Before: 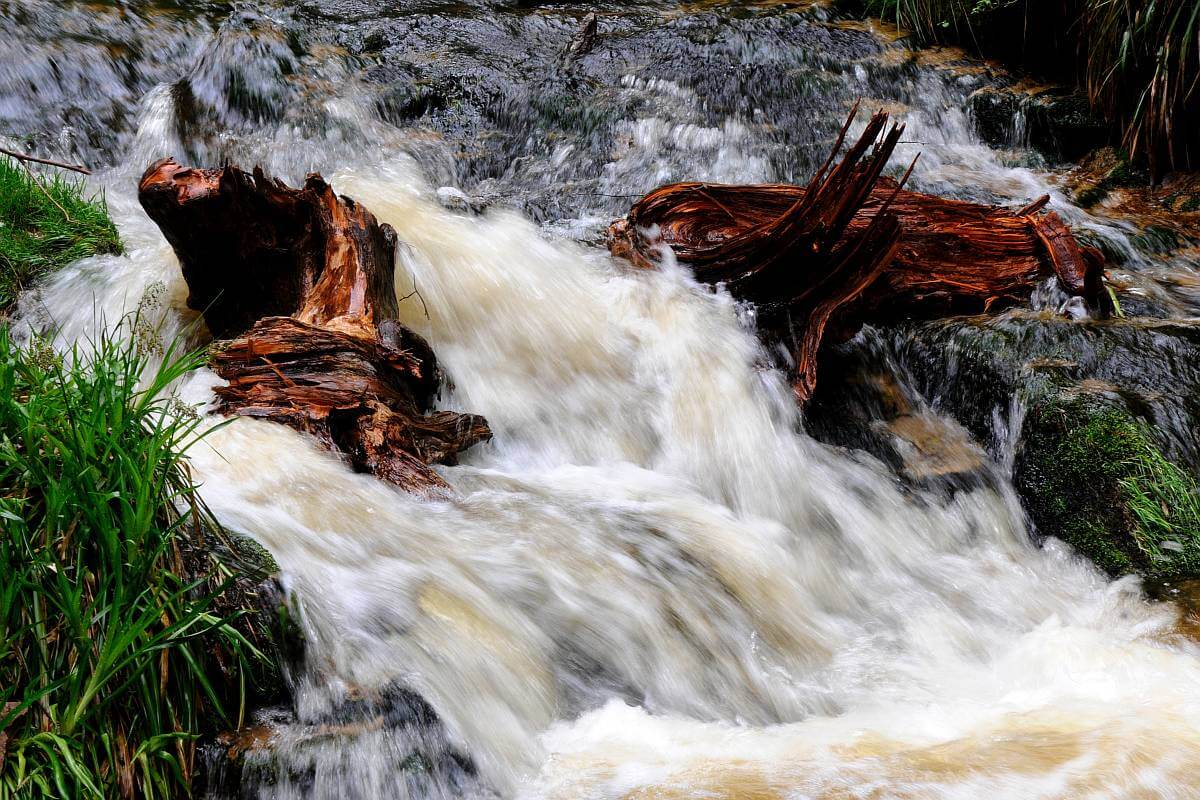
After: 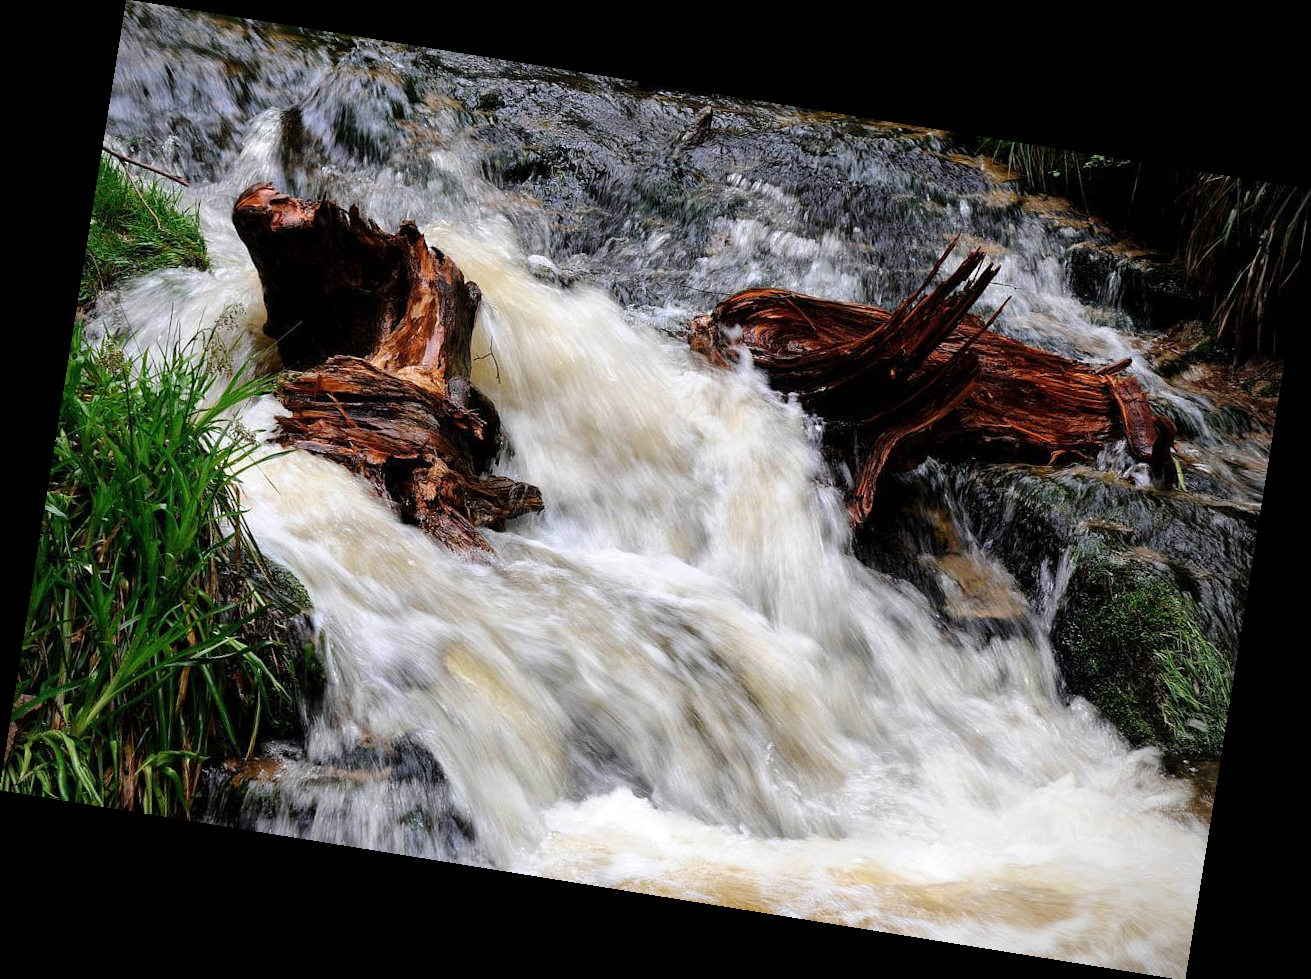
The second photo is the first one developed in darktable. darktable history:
vignetting: center (-0.15, 0.013)
color zones: curves: ch0 [(0, 0.613) (0.01, 0.613) (0.245, 0.448) (0.498, 0.529) (0.642, 0.665) (0.879, 0.777) (0.99, 0.613)]; ch1 [(0, 0) (0.143, 0) (0.286, 0) (0.429, 0) (0.571, 0) (0.714, 0) (0.857, 0)], mix -93.41%
rotate and perspective: rotation 9.12°, automatic cropping off
